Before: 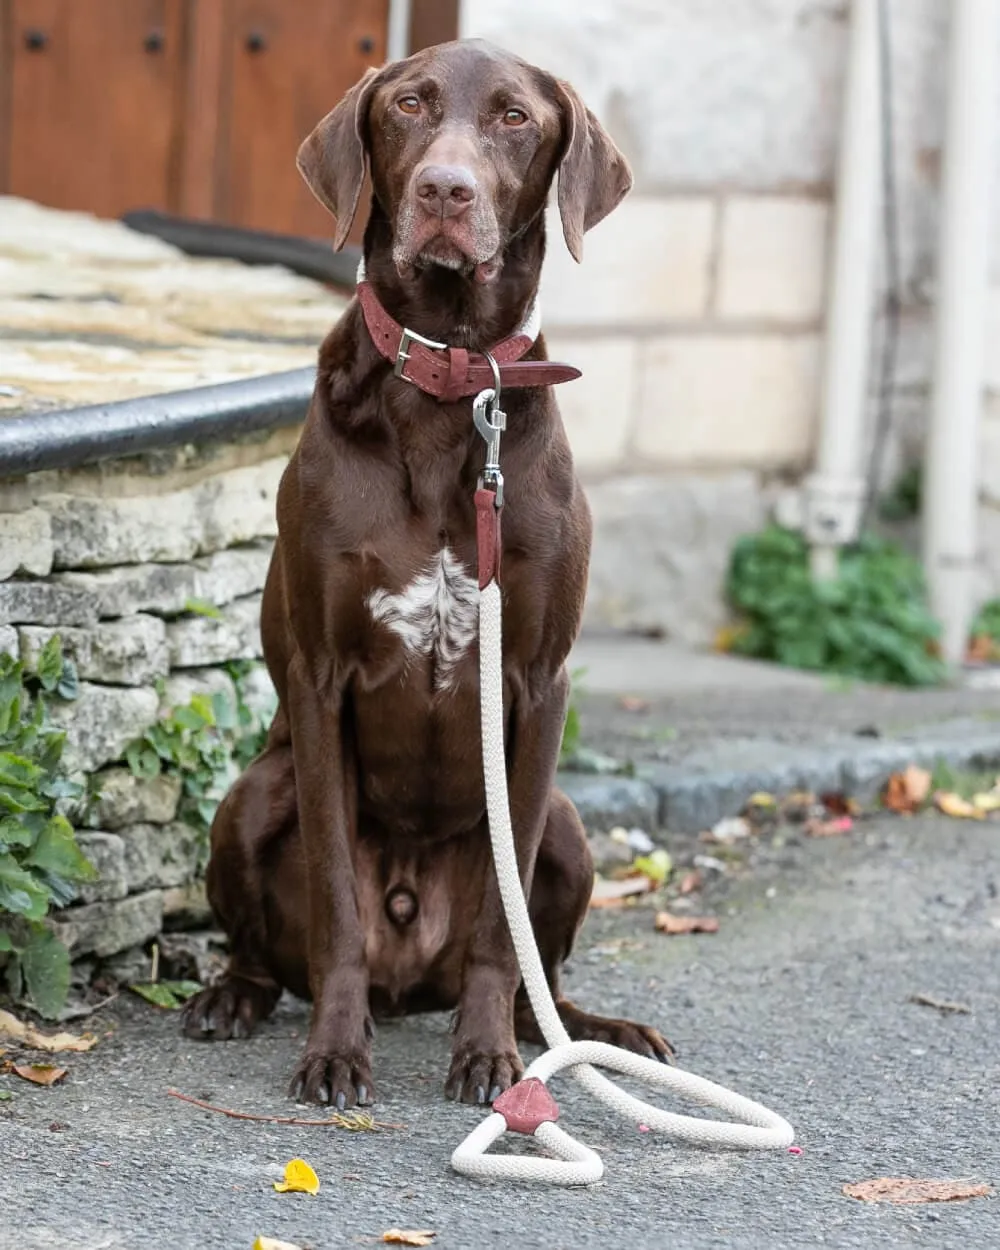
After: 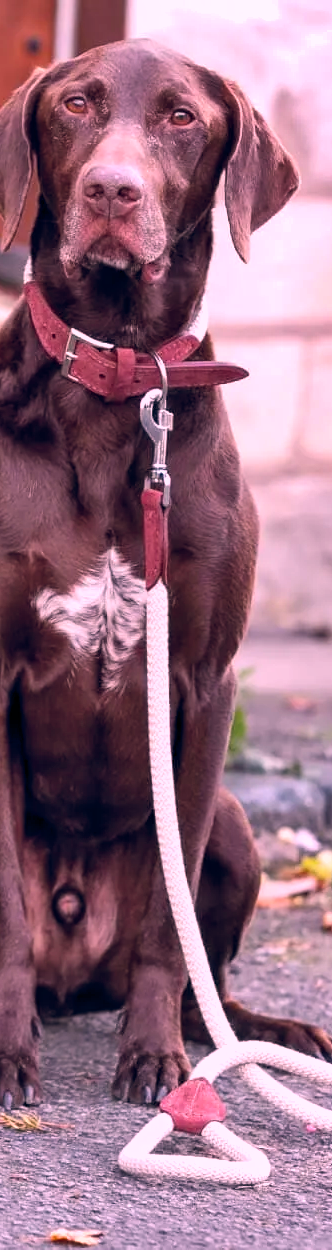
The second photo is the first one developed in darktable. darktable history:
white balance: red 1.188, blue 1.11
color balance rgb: shadows lift › hue 87.51°, highlights gain › chroma 1.35%, highlights gain › hue 55.1°, global offset › chroma 0.13%, global offset › hue 253.66°, perceptual saturation grading › global saturation 16.38%
shadows and highlights: low approximation 0.01, soften with gaussian
tone equalizer: on, module defaults
crop: left 33.36%, right 33.36%
color balance: gamma [0.9, 0.988, 0.975, 1.025], gain [1.05, 1, 1, 1]
